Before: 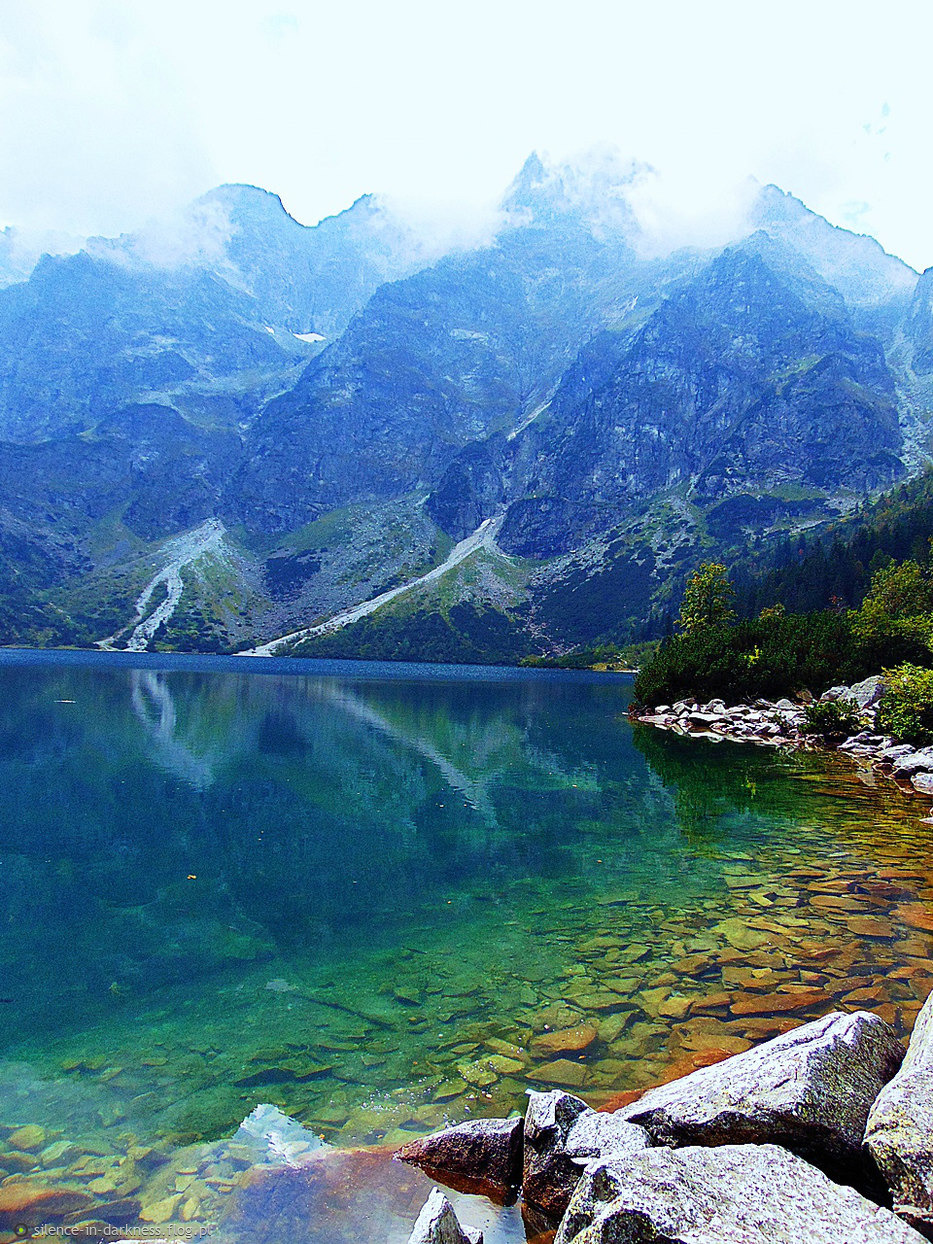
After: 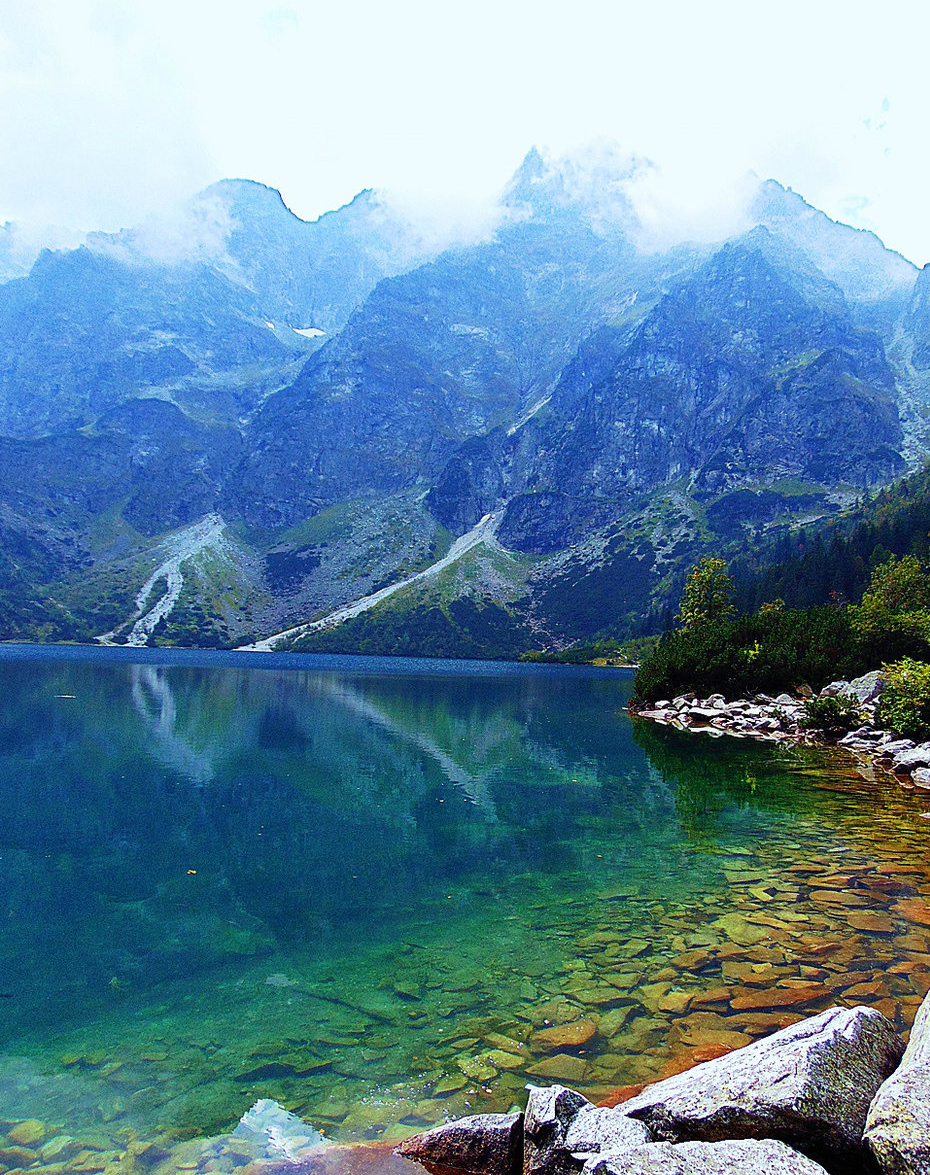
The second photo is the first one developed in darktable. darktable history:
crop: top 0.432%, right 0.256%, bottom 5.049%
